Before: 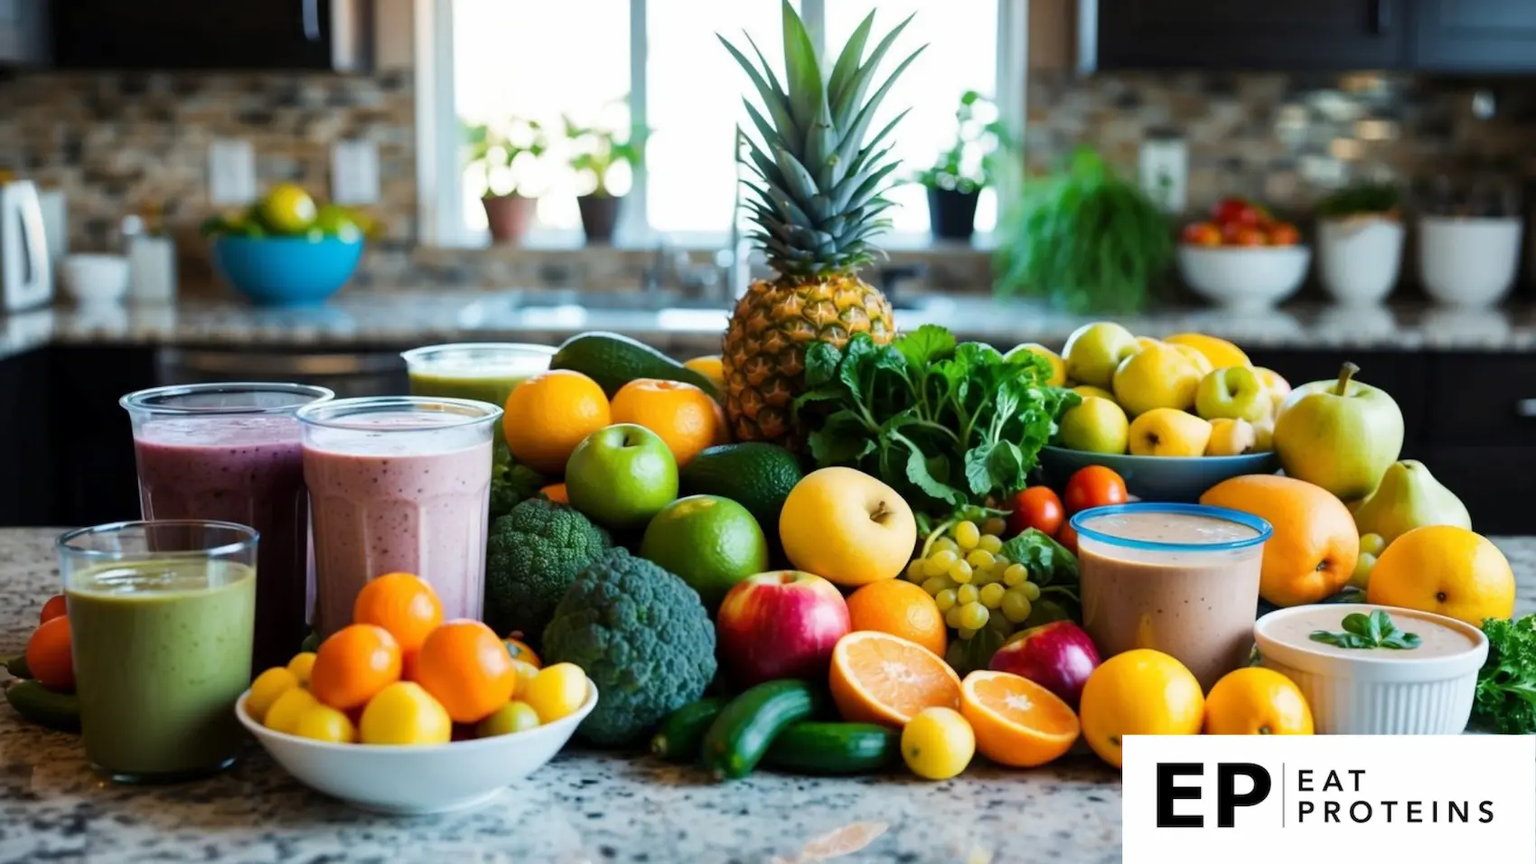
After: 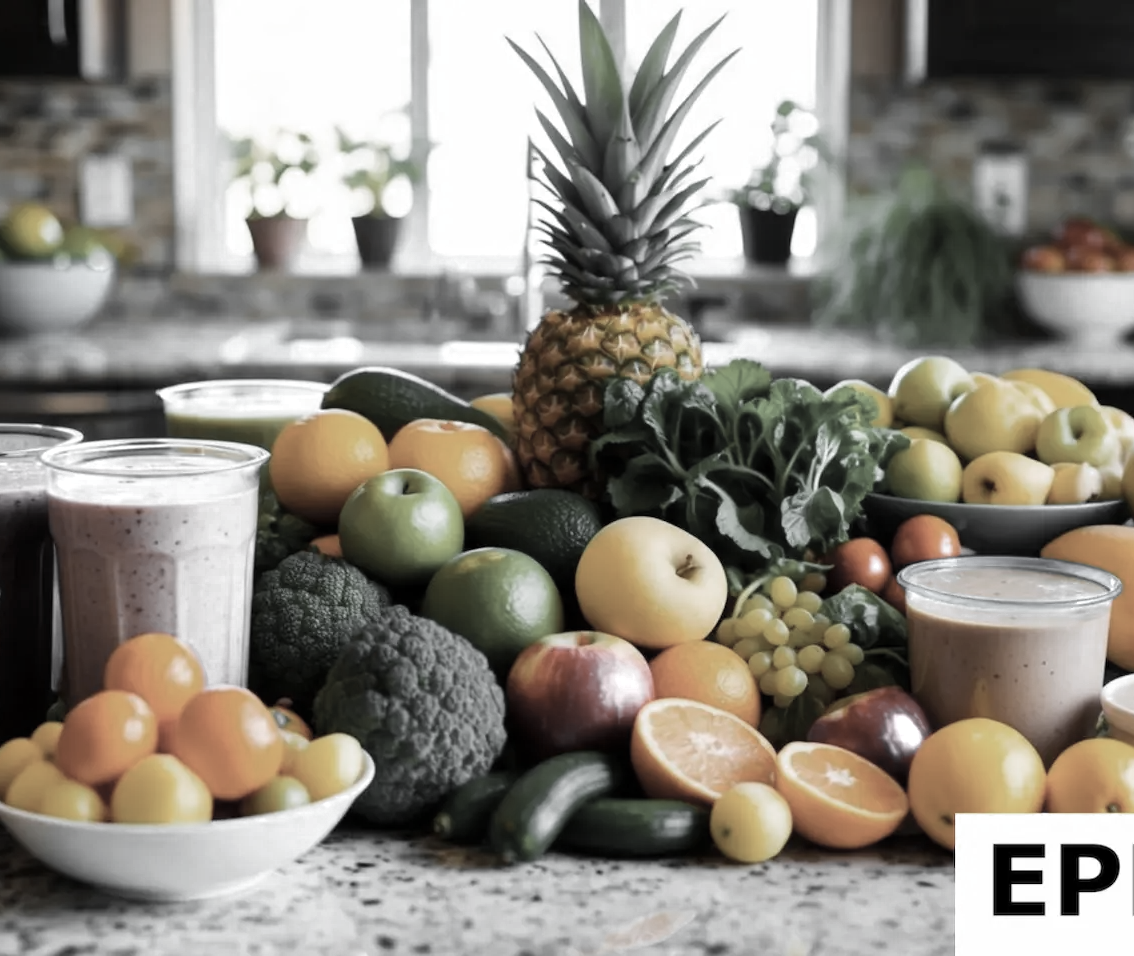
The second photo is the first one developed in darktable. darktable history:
color zones: curves: ch0 [(0, 0.613) (0.01, 0.613) (0.245, 0.448) (0.498, 0.529) (0.642, 0.665) (0.879, 0.777) (0.99, 0.613)]; ch1 [(0, 0.035) (0.121, 0.189) (0.259, 0.197) (0.415, 0.061) (0.589, 0.022) (0.732, 0.022) (0.857, 0.026) (0.991, 0.053)]
crop: left 16.939%, right 16.298%
